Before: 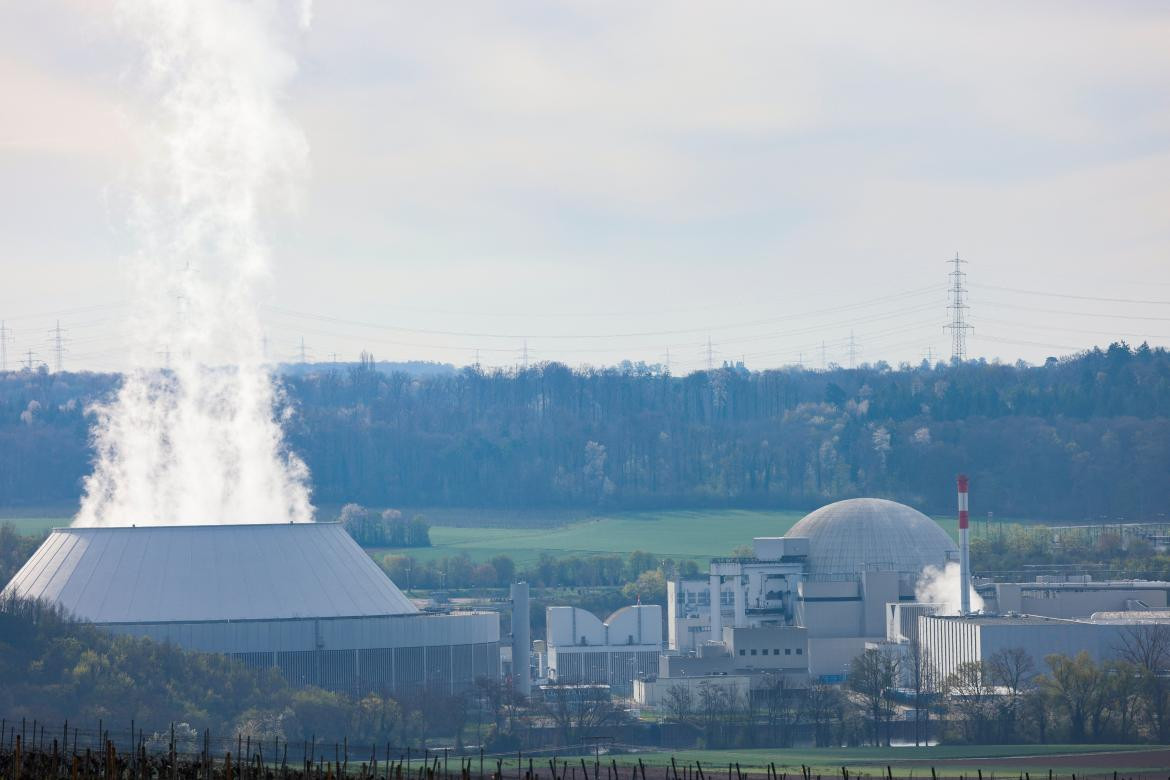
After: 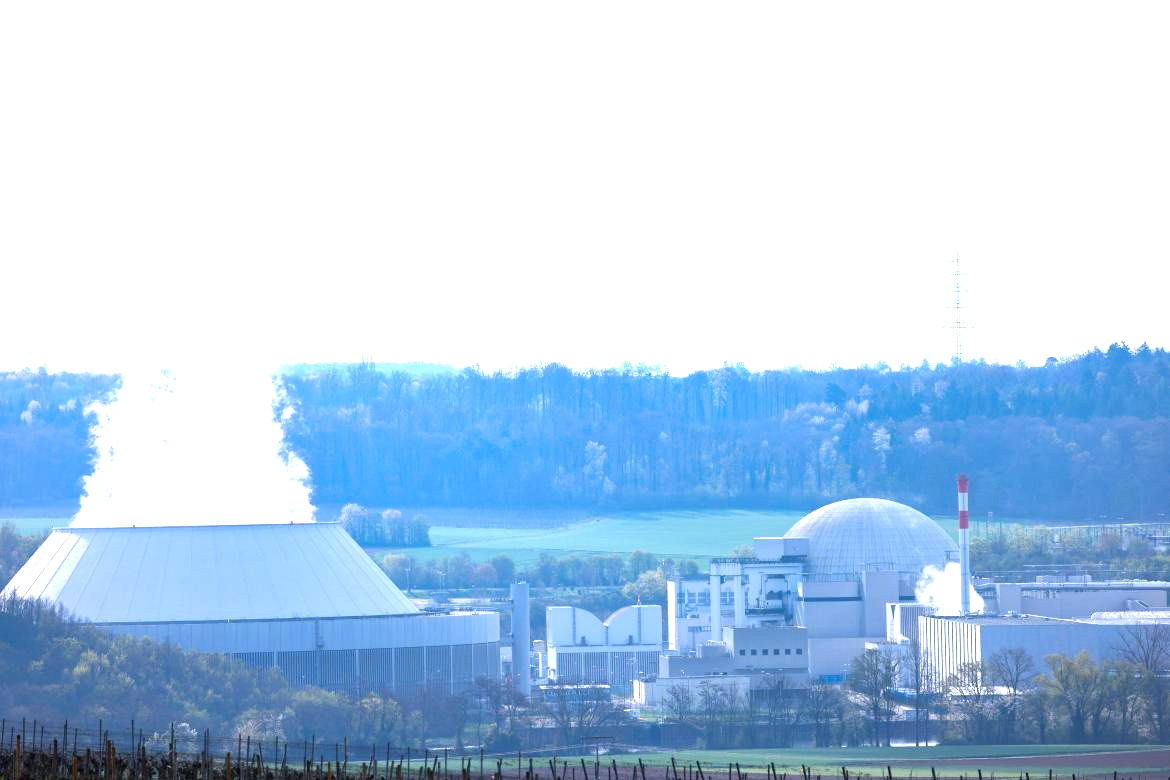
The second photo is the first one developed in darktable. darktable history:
color calibration: illuminant as shot in camera, x 0.37, y 0.382, temperature 4313.32 K
exposure: black level correction 0, exposure 1.2 EV, compensate exposure bias true, compensate highlight preservation false
